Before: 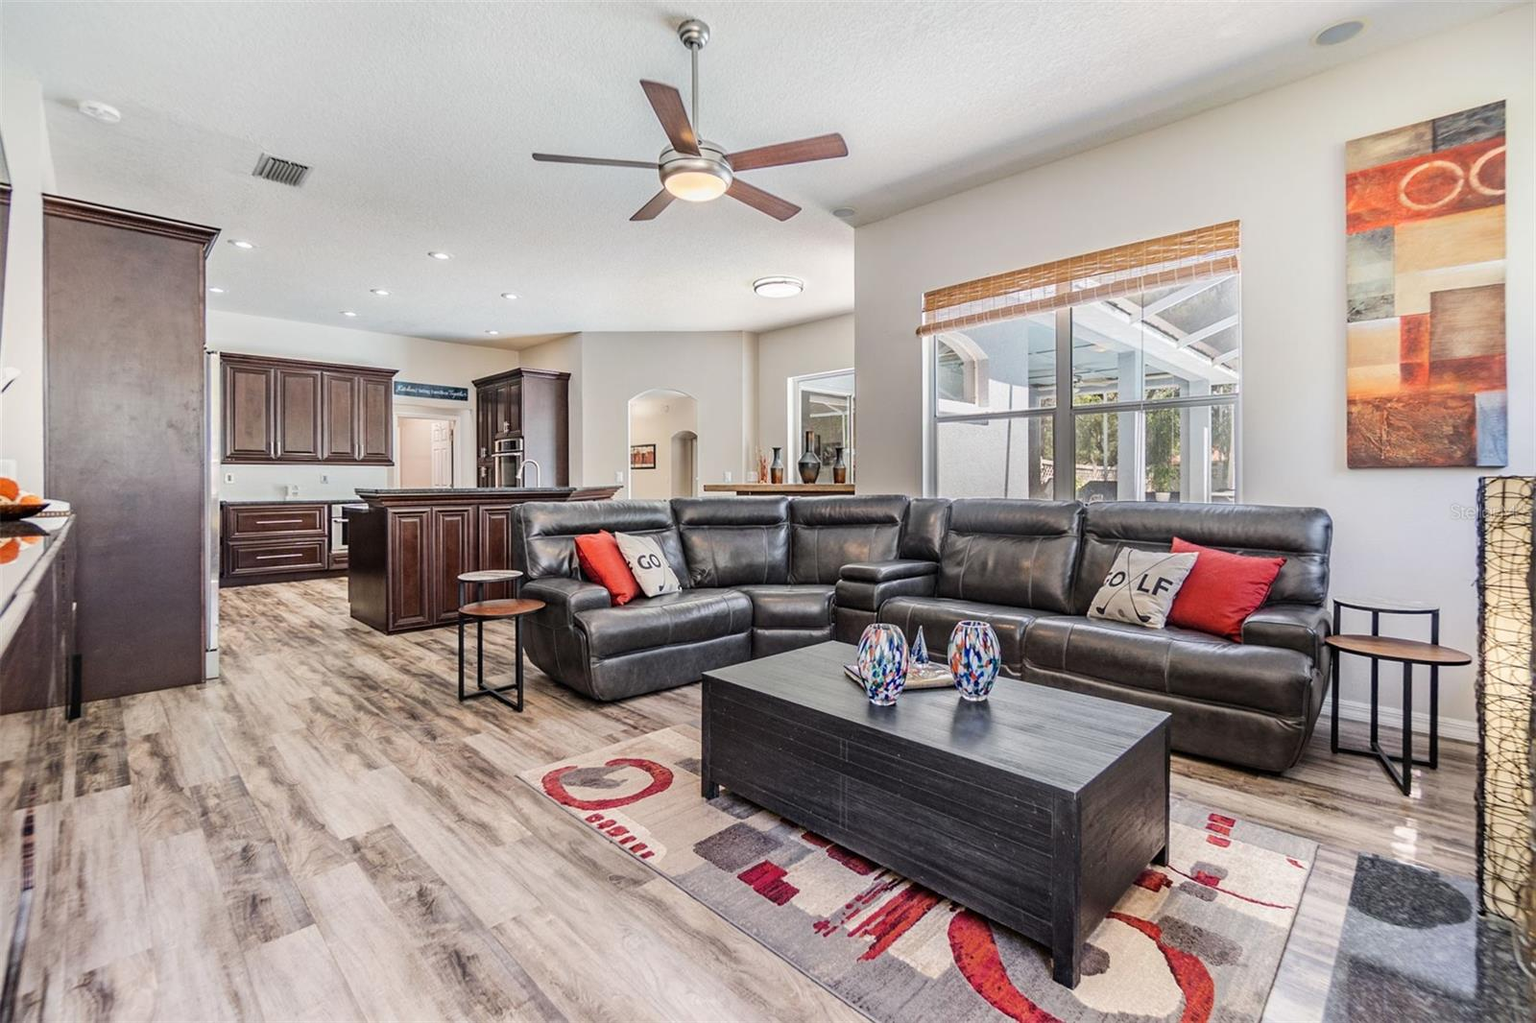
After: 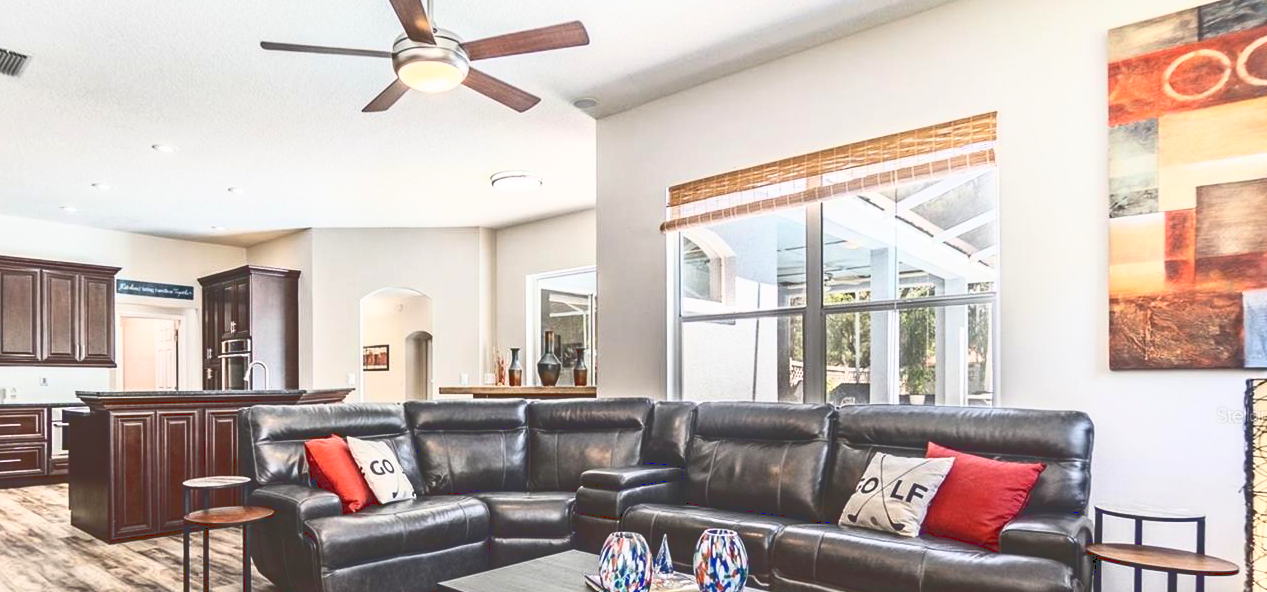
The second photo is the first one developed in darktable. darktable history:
crop: left 18.424%, top 11.102%, right 2.362%, bottom 33.28%
base curve: curves: ch0 [(0, 0.036) (0.007, 0.037) (0.604, 0.887) (1, 1)]
